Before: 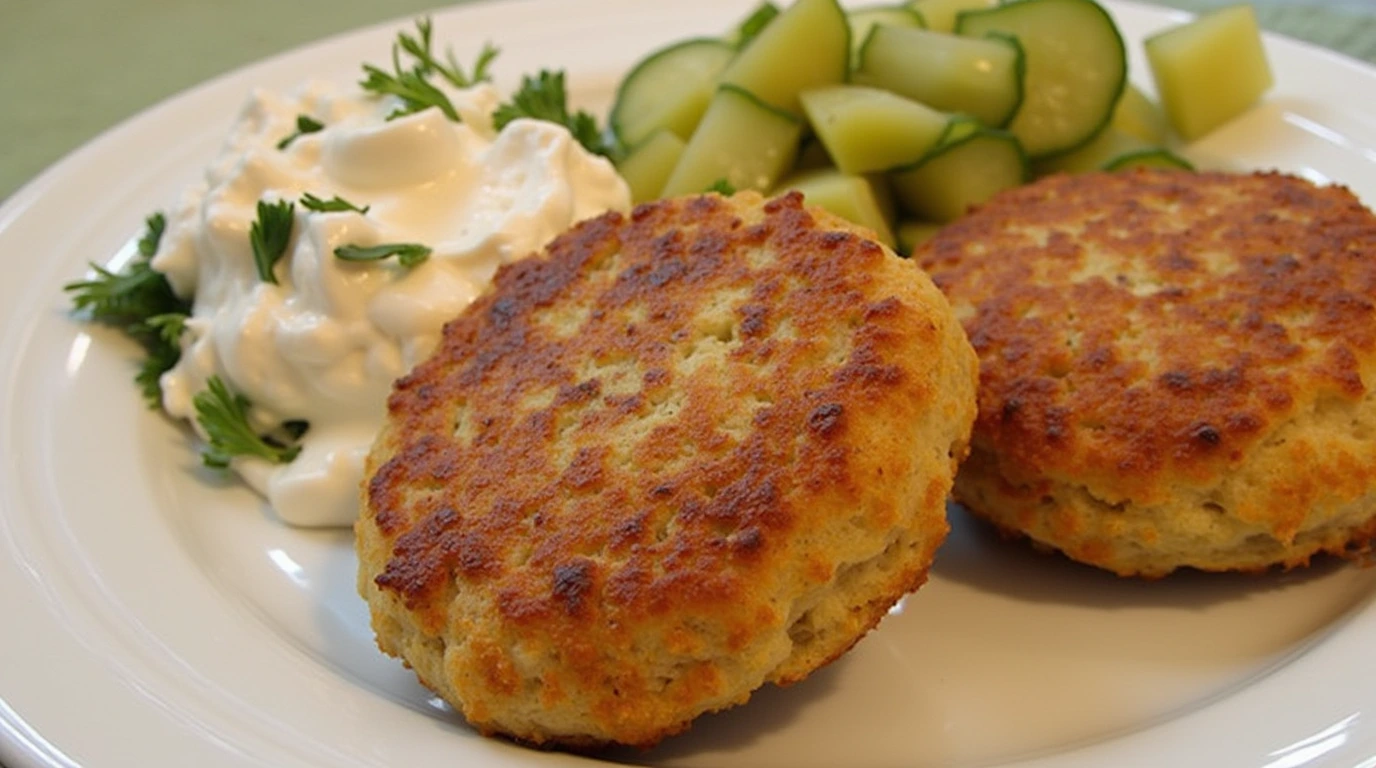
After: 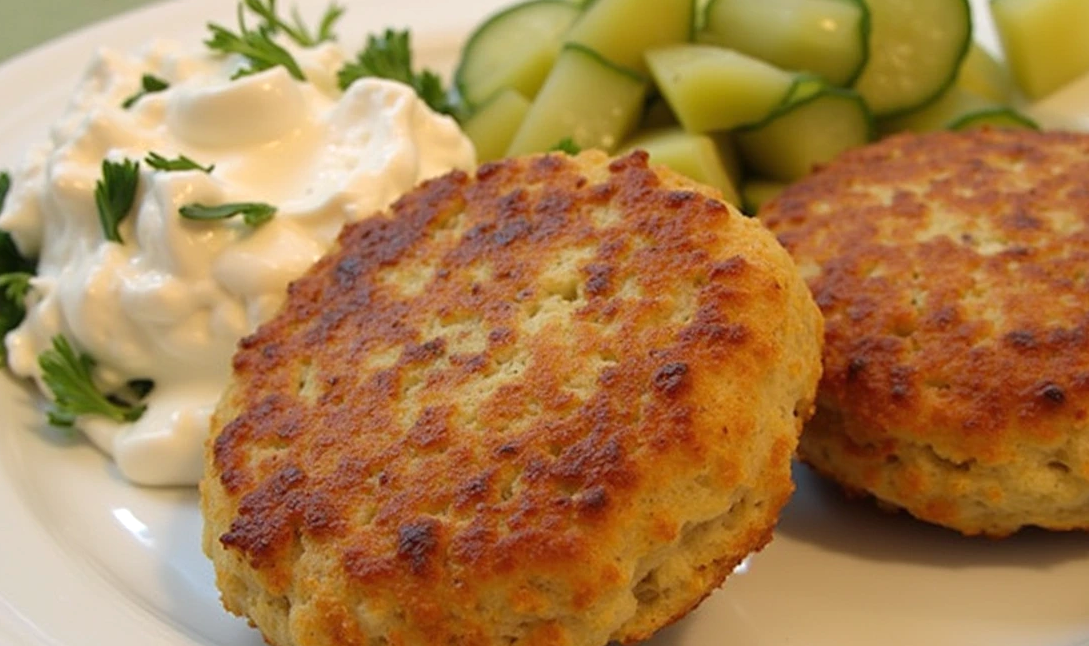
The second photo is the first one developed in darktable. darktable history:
crop: left 11.28%, top 5.357%, right 9.553%, bottom 10.528%
exposure: exposure 0.173 EV, compensate highlight preservation false
